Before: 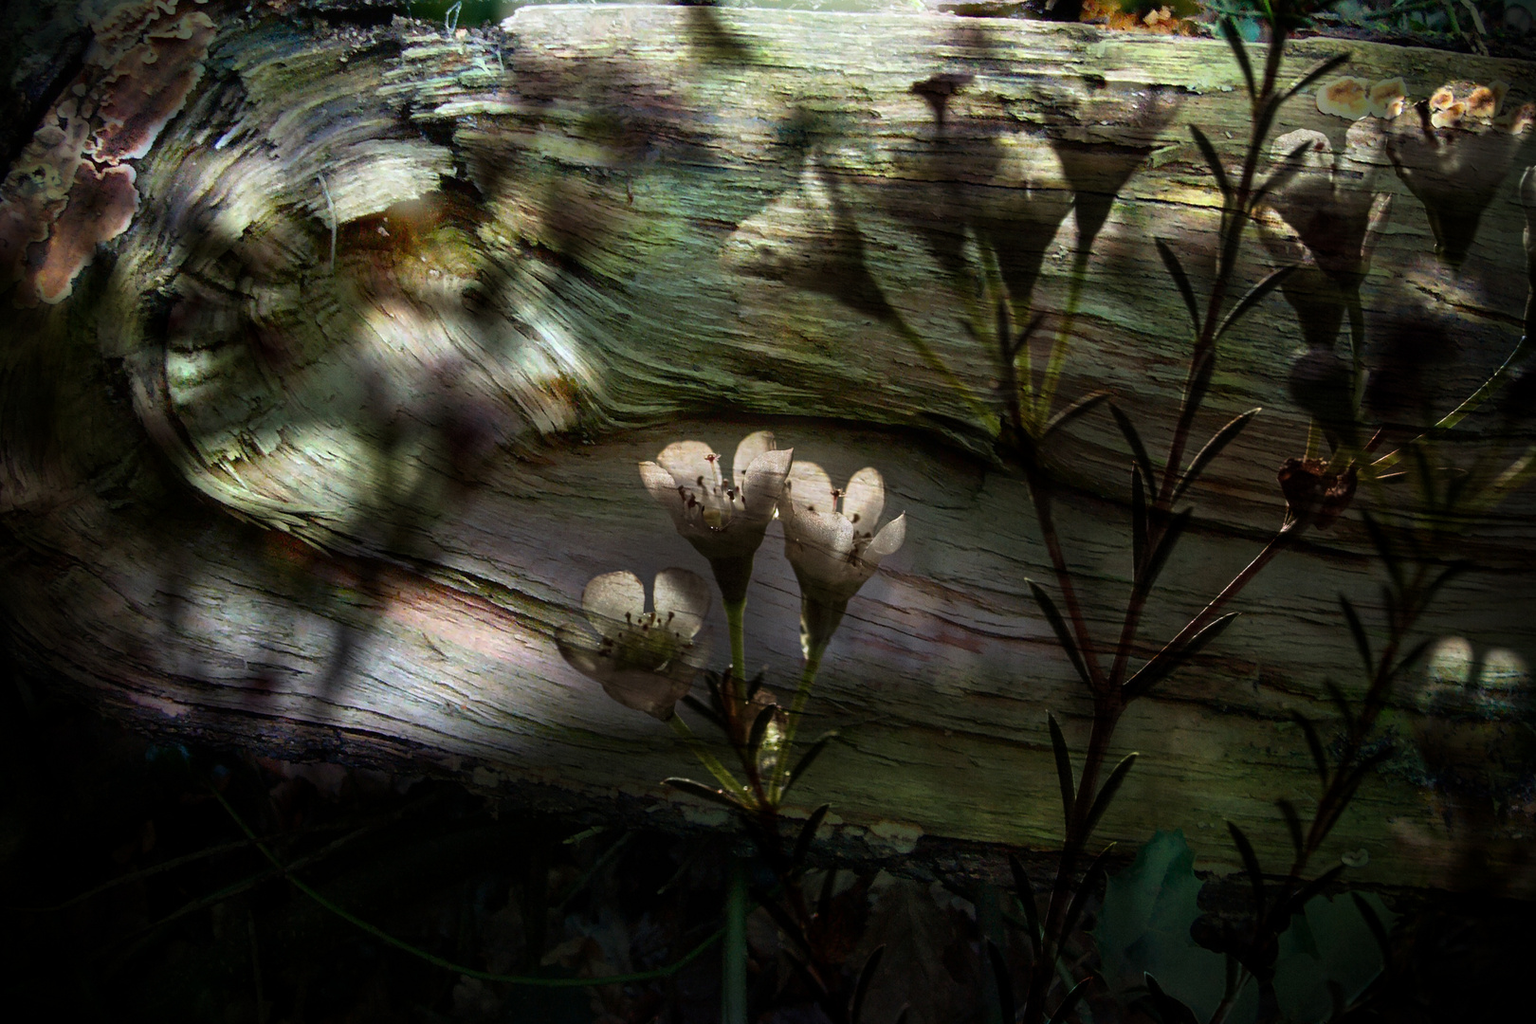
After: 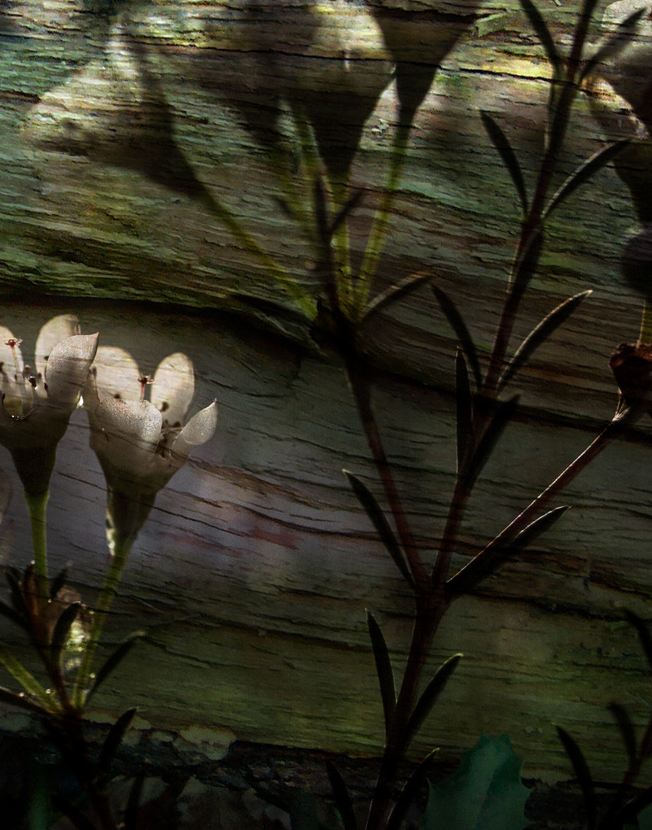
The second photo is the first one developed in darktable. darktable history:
crop: left 45.571%, top 12.982%, right 14.141%, bottom 10.151%
color zones: curves: ch1 [(0, 0.513) (0.143, 0.524) (0.286, 0.511) (0.429, 0.506) (0.571, 0.503) (0.714, 0.503) (0.857, 0.508) (1, 0.513)]
